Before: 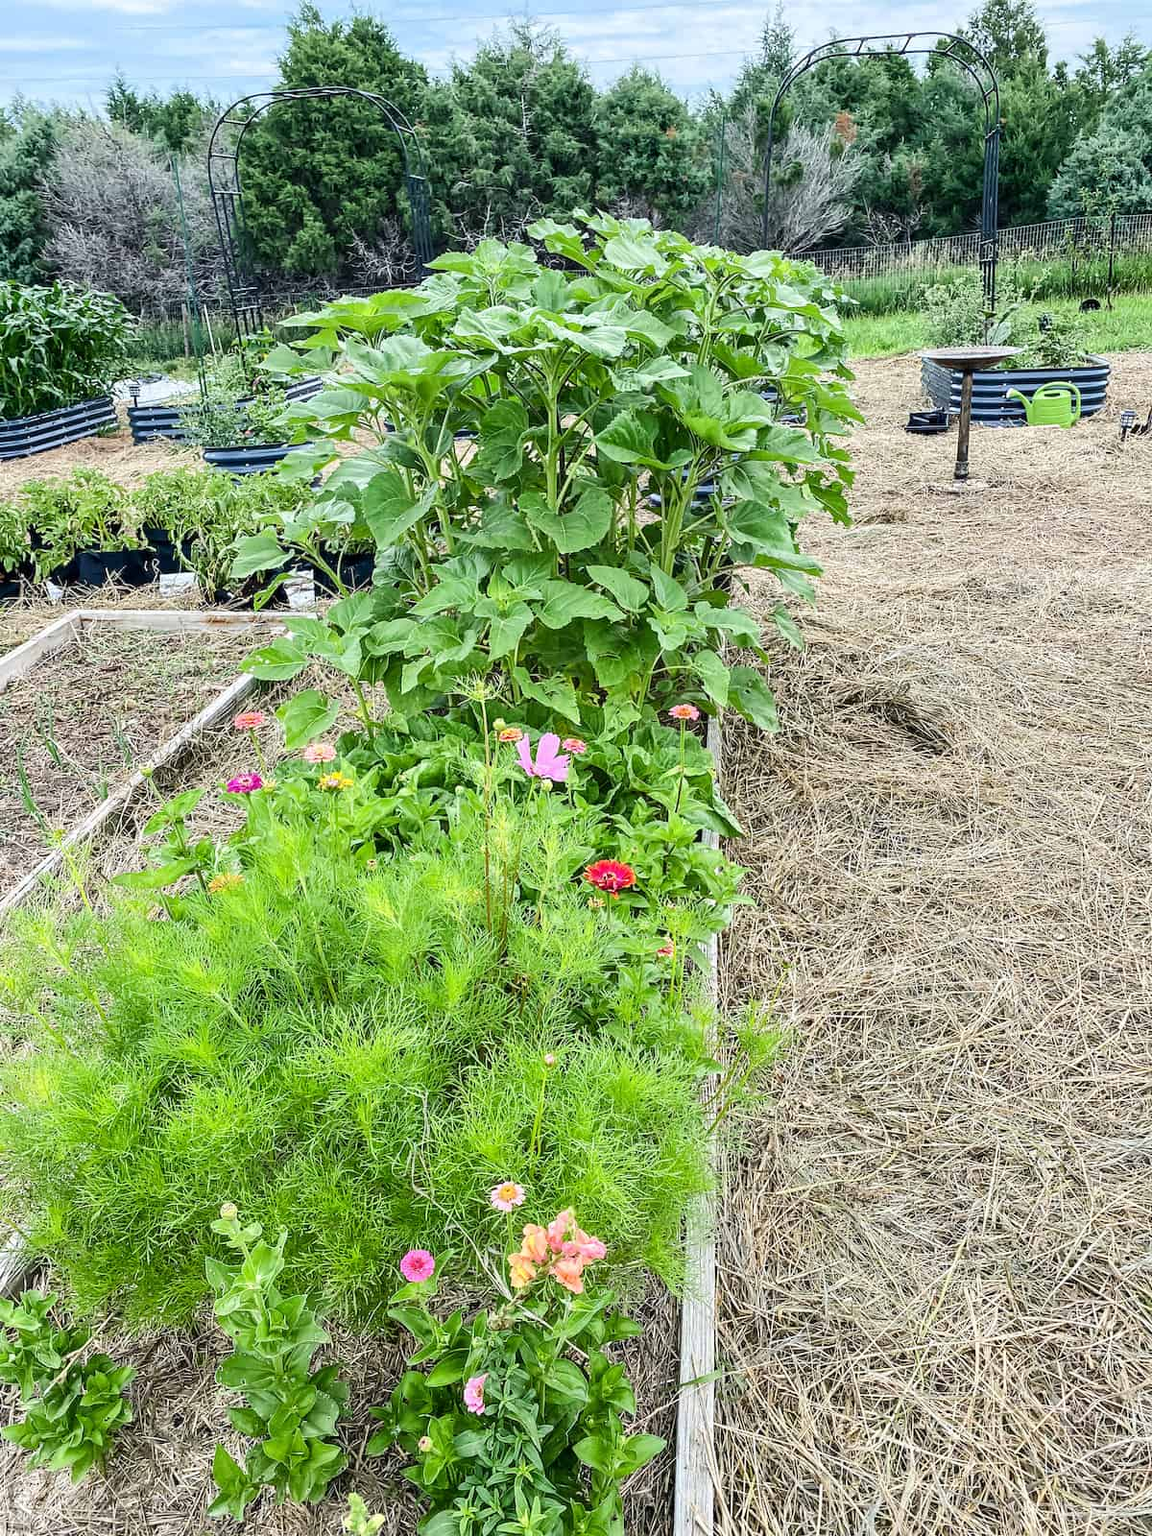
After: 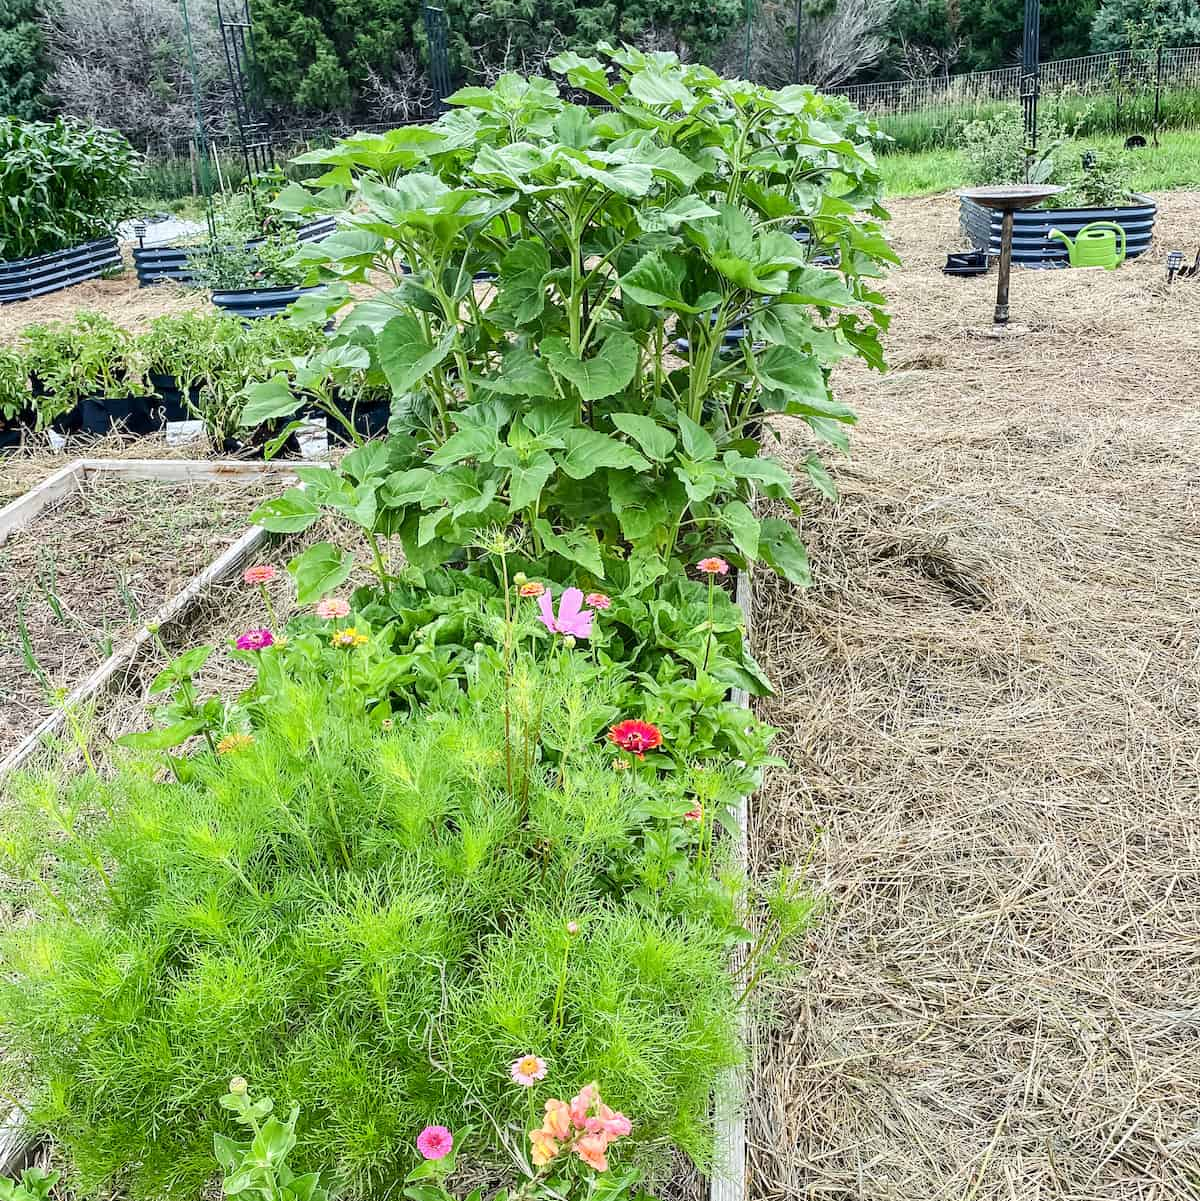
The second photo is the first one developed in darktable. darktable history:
crop: top 11.039%, bottom 13.87%
